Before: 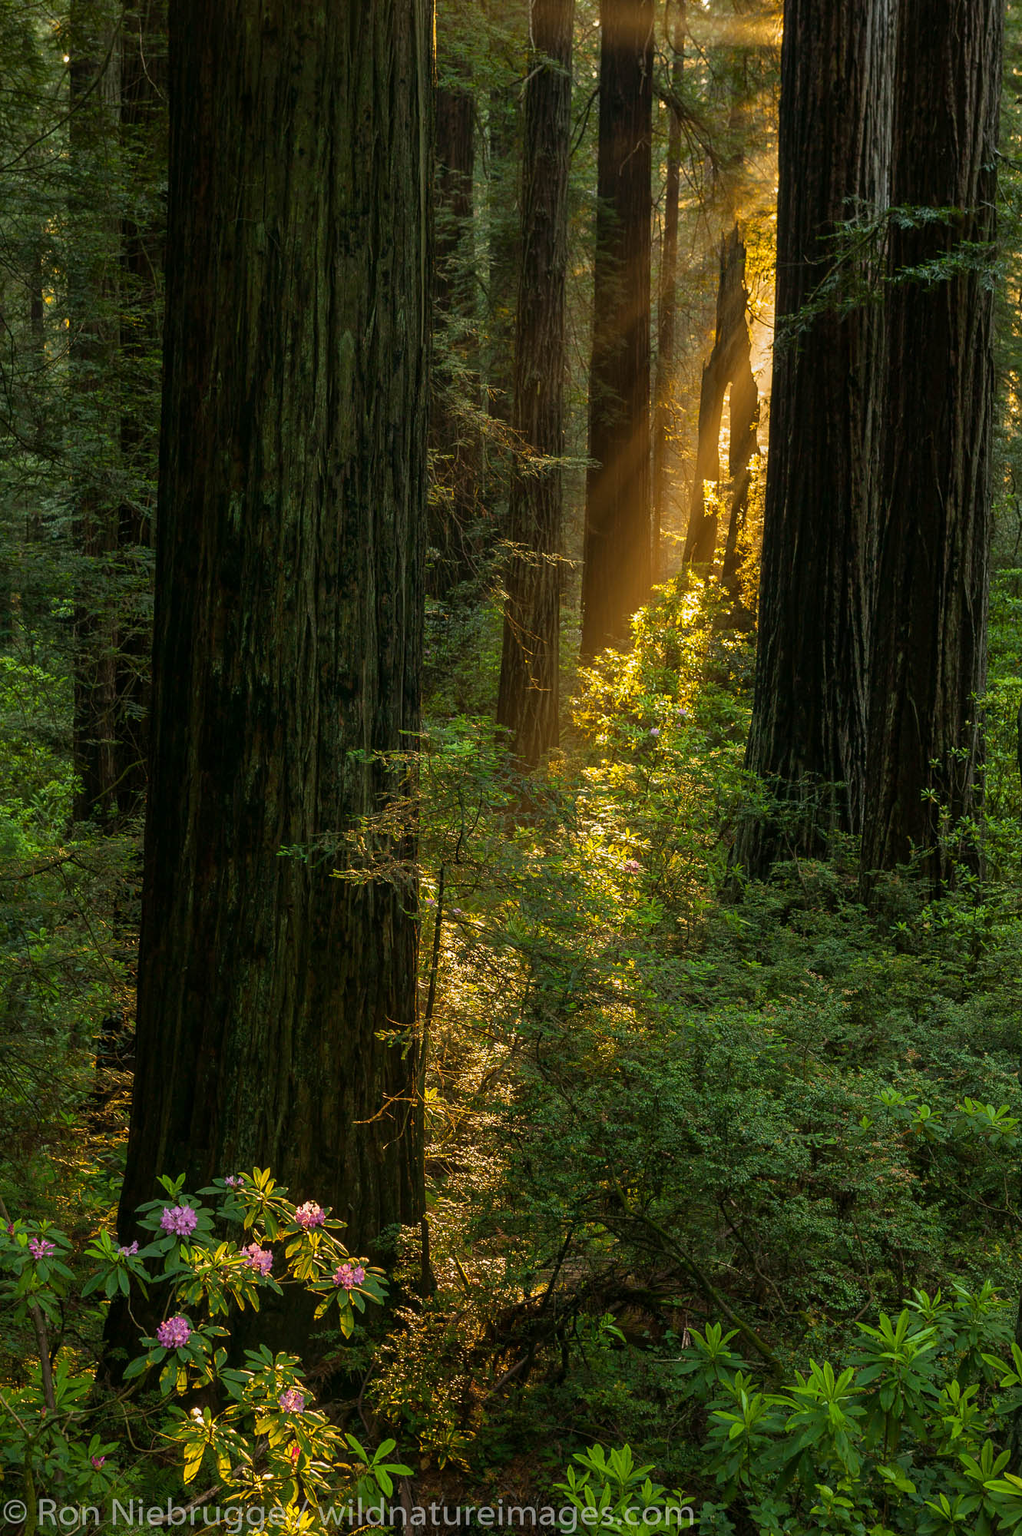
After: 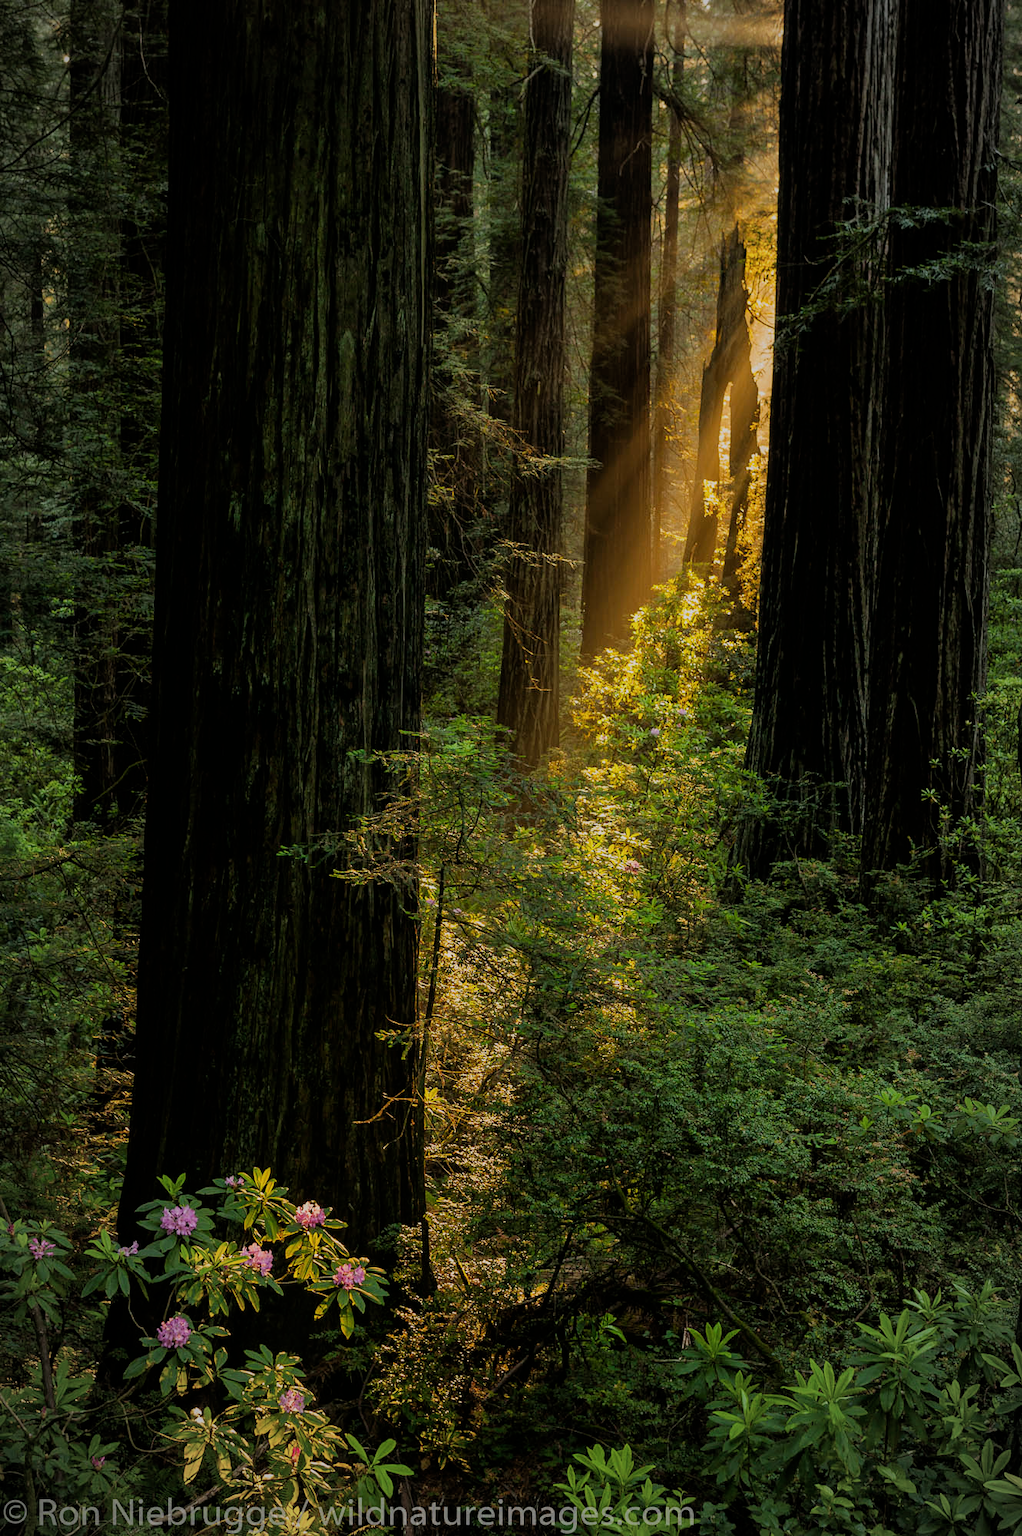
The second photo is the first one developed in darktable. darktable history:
filmic rgb: black relative exposure -6.68 EV, white relative exposure 4.56 EV, hardness 3.25
vignetting: fall-off radius 70%, automatic ratio true
